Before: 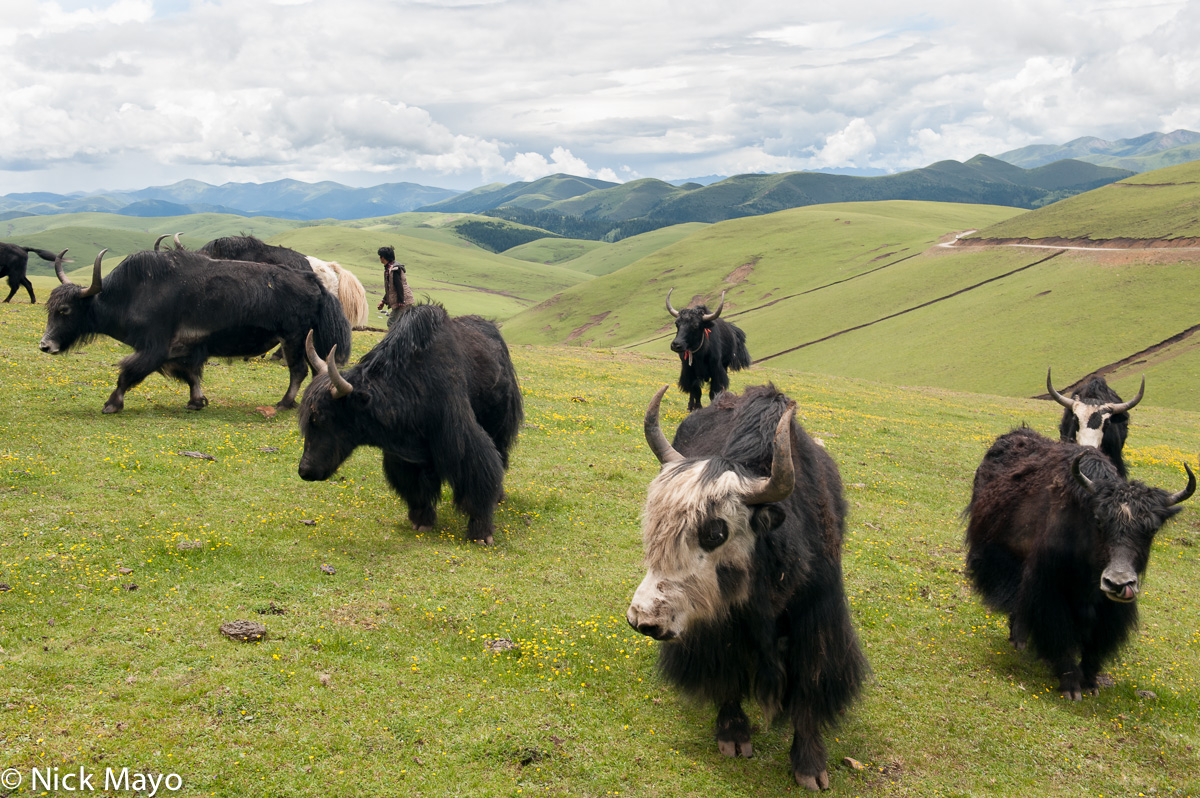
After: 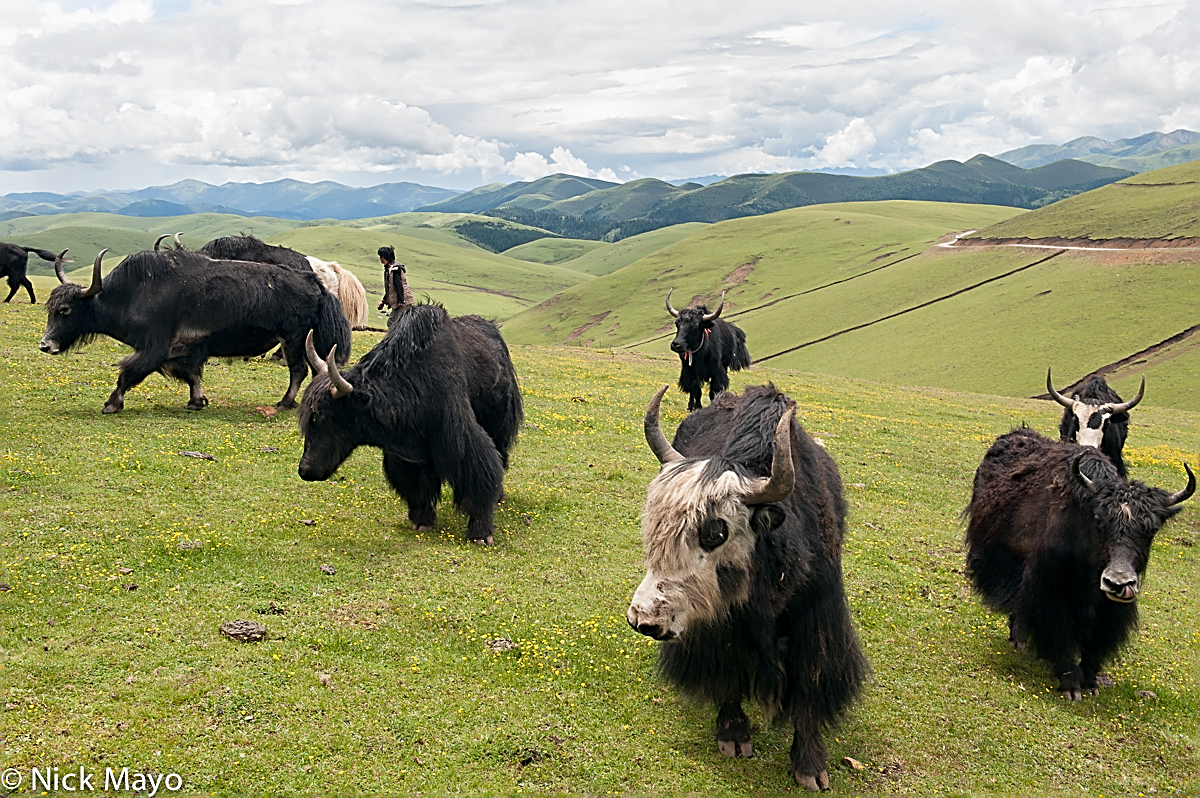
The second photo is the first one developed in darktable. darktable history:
sharpen: amount 0.994
